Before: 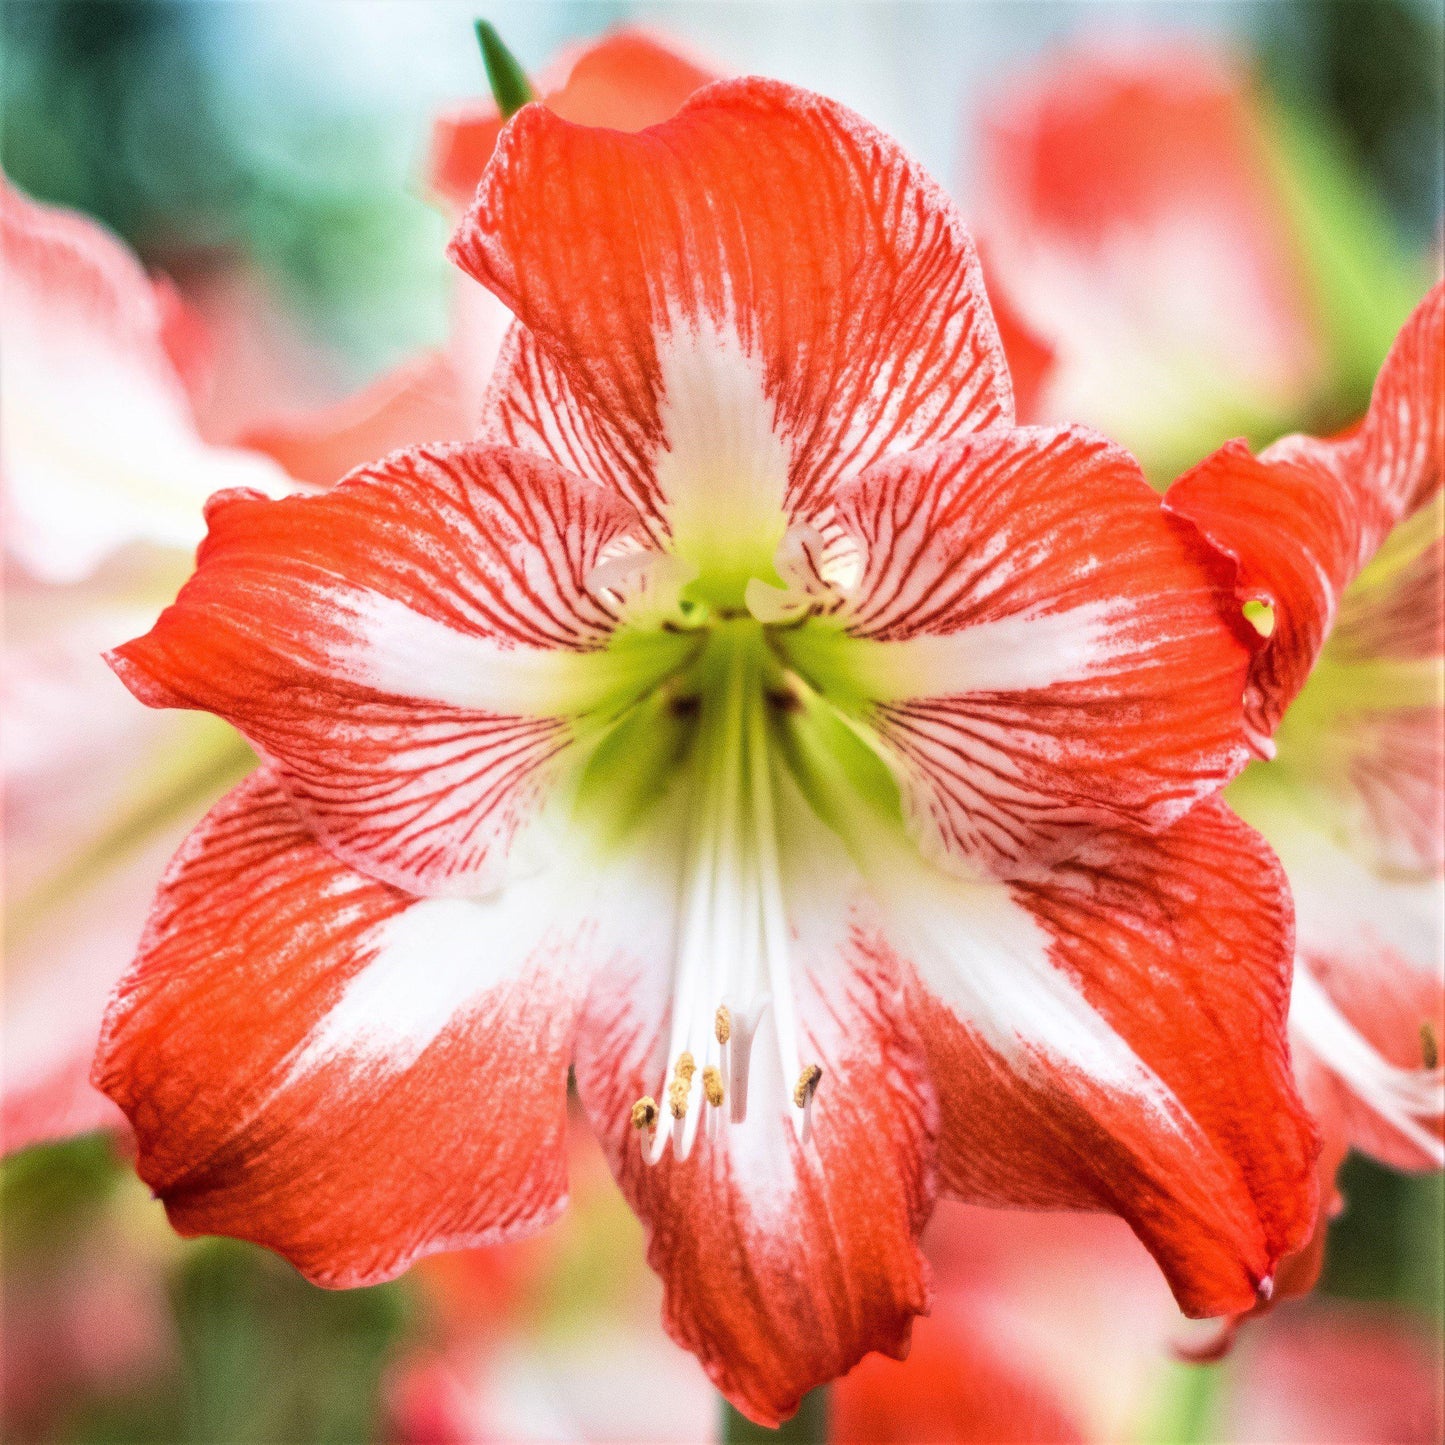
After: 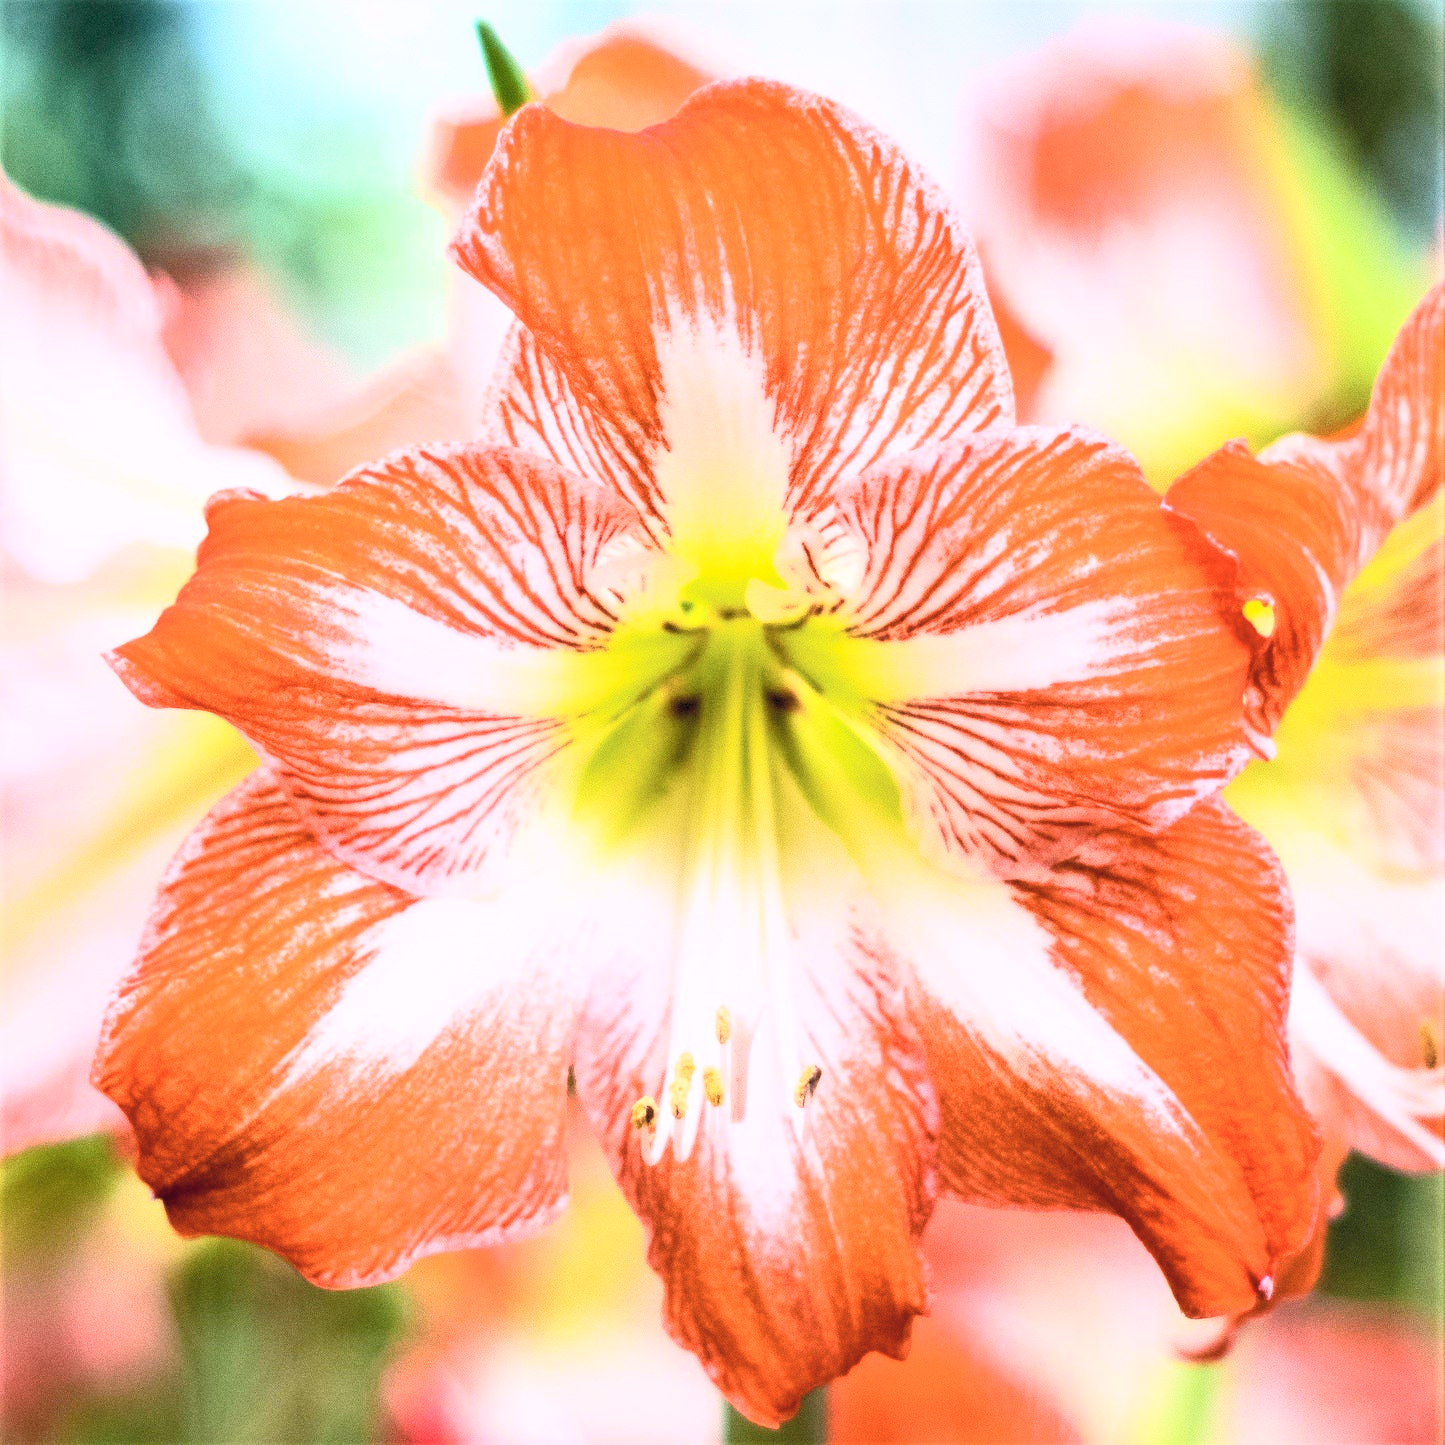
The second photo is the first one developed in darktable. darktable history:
color balance rgb: shadows lift › chroma 2%, shadows lift › hue 217.2°, power › chroma 0.25%, power › hue 60°, highlights gain › chroma 1.5%, highlights gain › hue 309.6°, global offset › luminance -0.5%, perceptual saturation grading › global saturation 15%, global vibrance 20%
contrast brightness saturation: contrast 0.39, brightness 0.53
